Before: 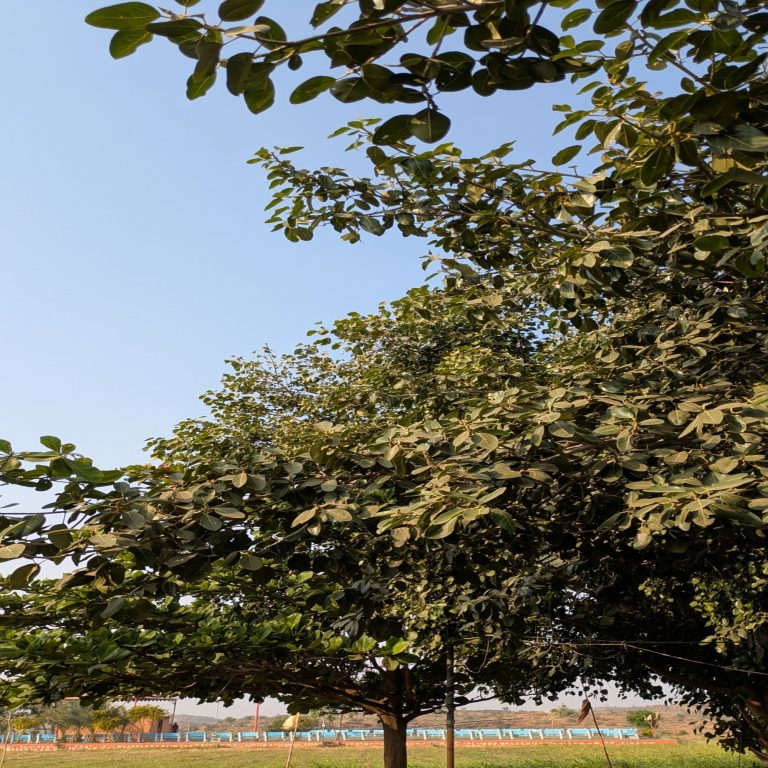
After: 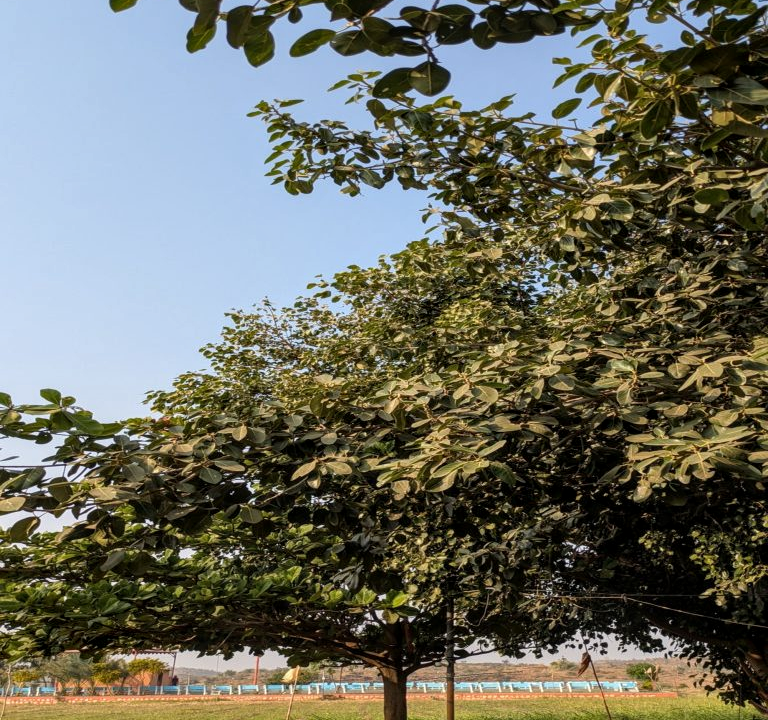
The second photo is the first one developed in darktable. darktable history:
crop and rotate: top 6.25%
local contrast: on, module defaults
